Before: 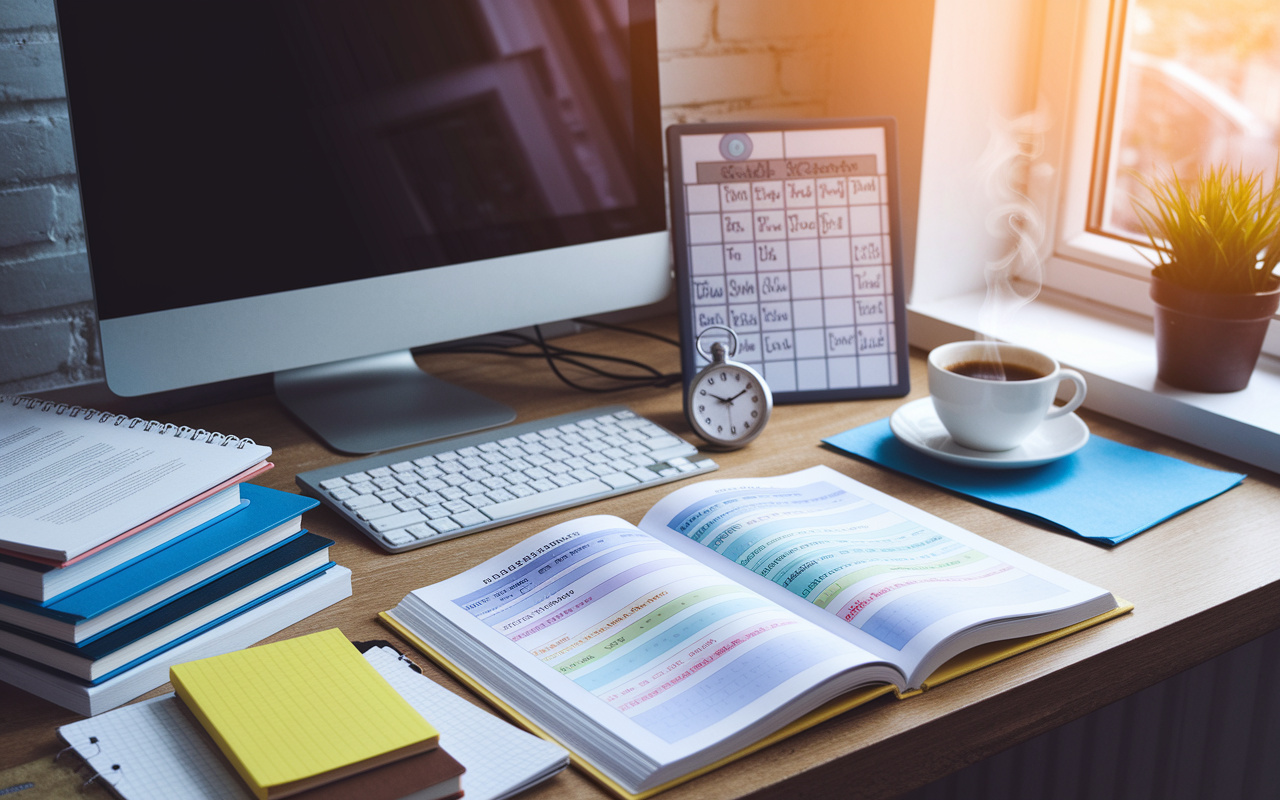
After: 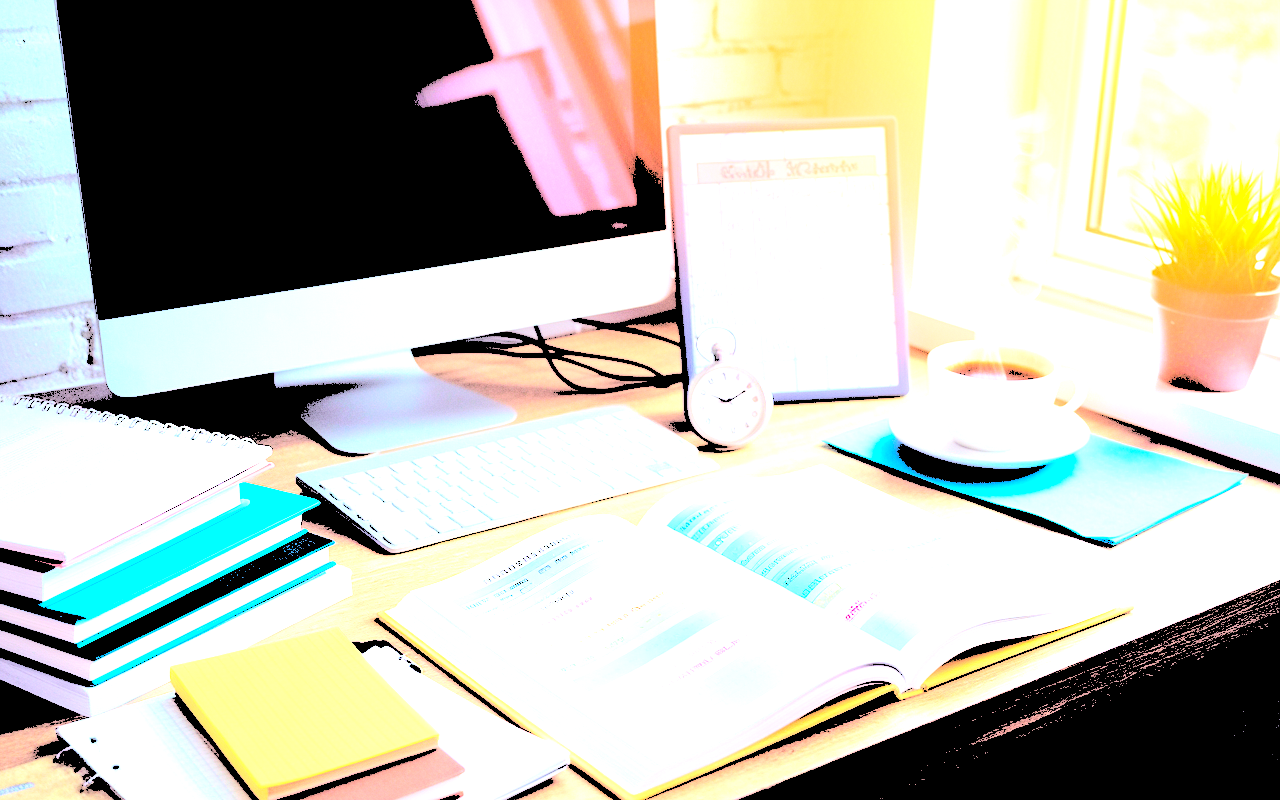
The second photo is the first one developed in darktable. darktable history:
exposure: black level correction 0, exposure 0.678 EV, compensate highlight preservation false
levels: black 3.9%, levels [0.246, 0.256, 0.506]
